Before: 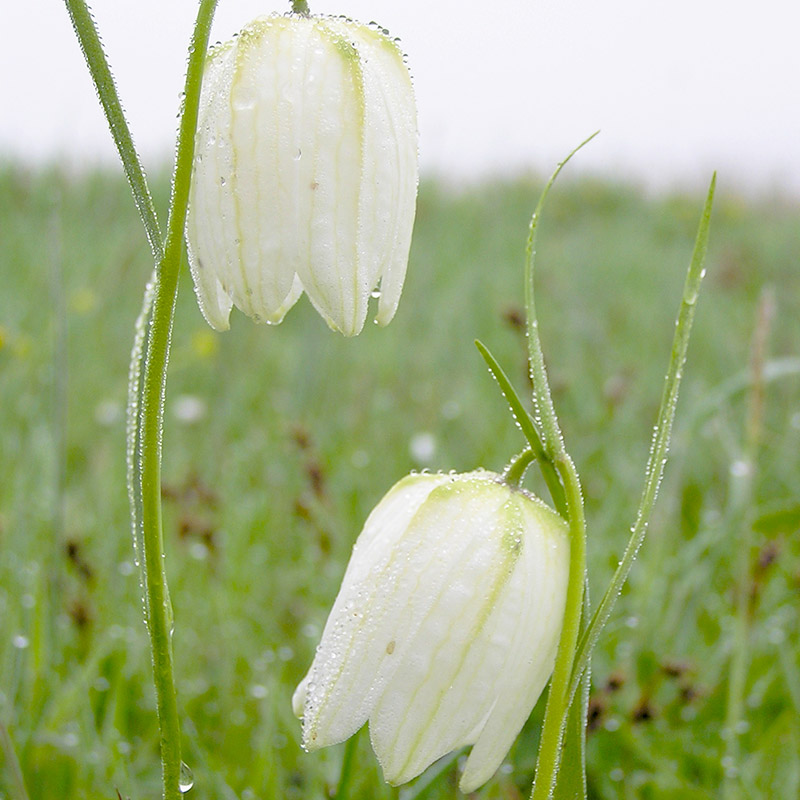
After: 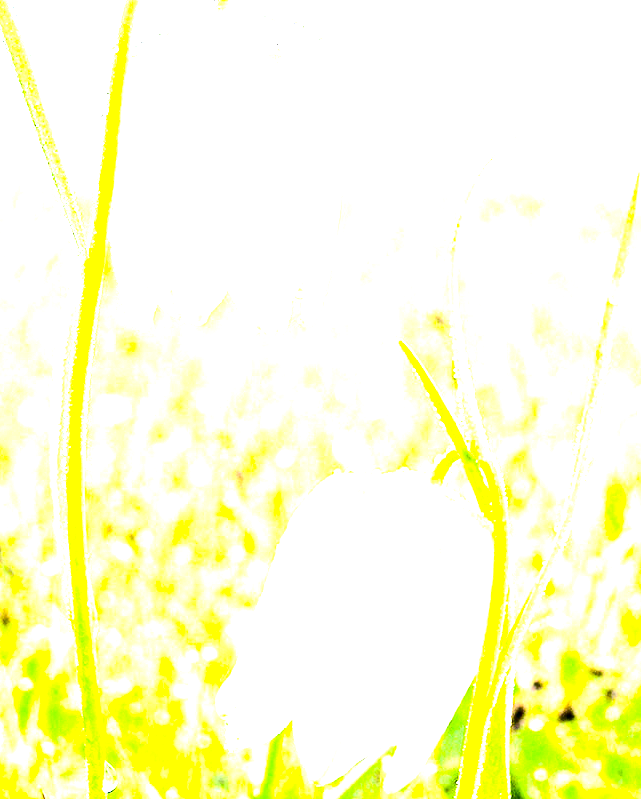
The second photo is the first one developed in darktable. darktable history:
crop and rotate: left 9.597%, right 10.195%
tone equalizer: -8 EV -1.08 EV, -7 EV -1.01 EV, -6 EV -0.867 EV, -5 EV -0.578 EV, -3 EV 0.578 EV, -2 EV 0.867 EV, -1 EV 1.01 EV, +0 EV 1.08 EV, edges refinement/feathering 500, mask exposure compensation -1.57 EV, preserve details no
contrast brightness saturation: contrast 0.24, brightness -0.24, saturation 0.14
exposure: exposure 2.207 EV, compensate highlight preservation false
